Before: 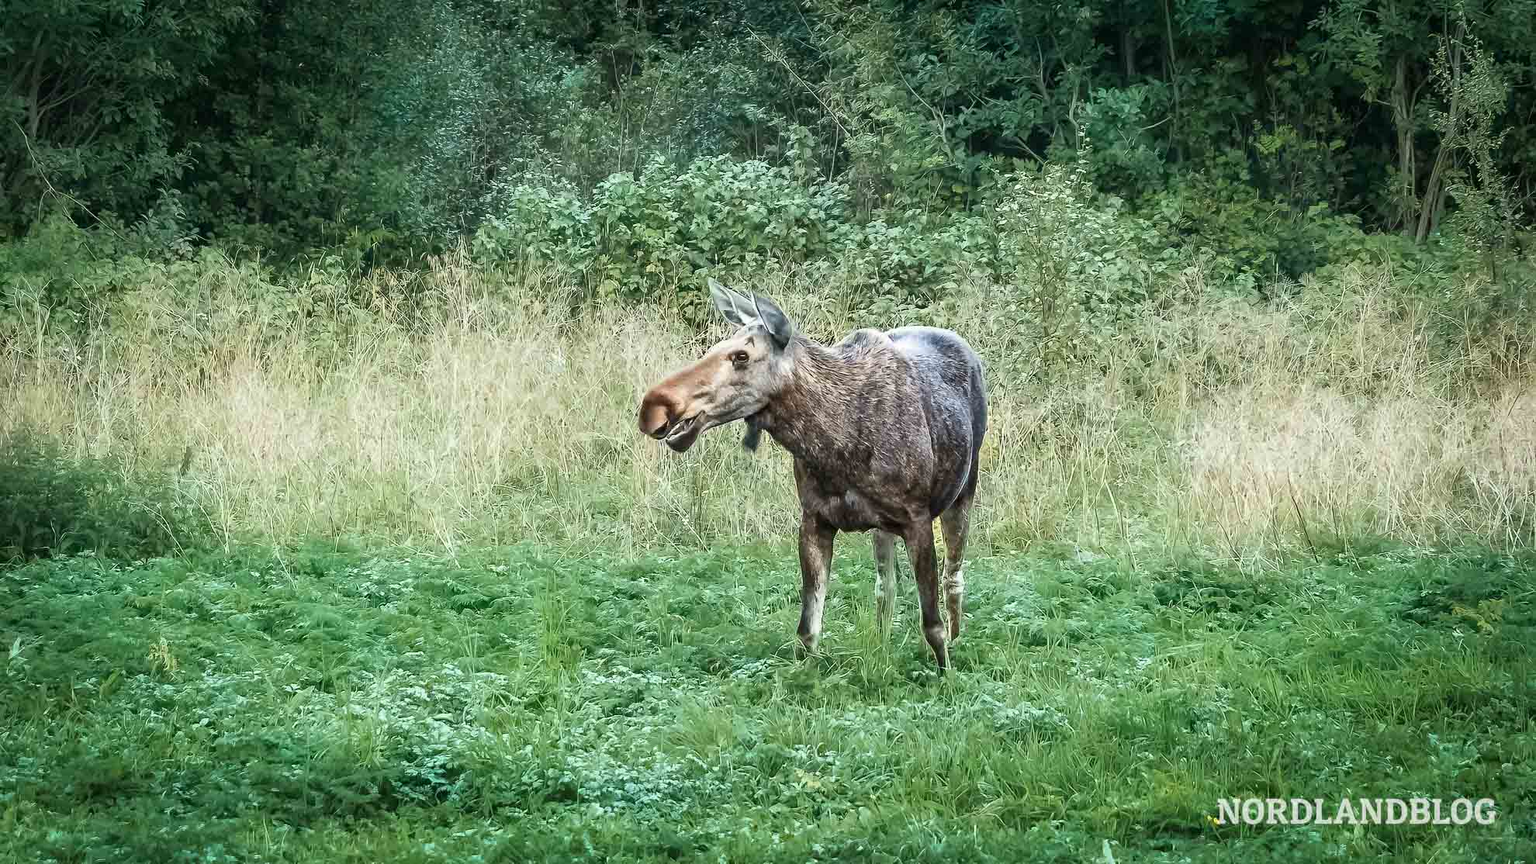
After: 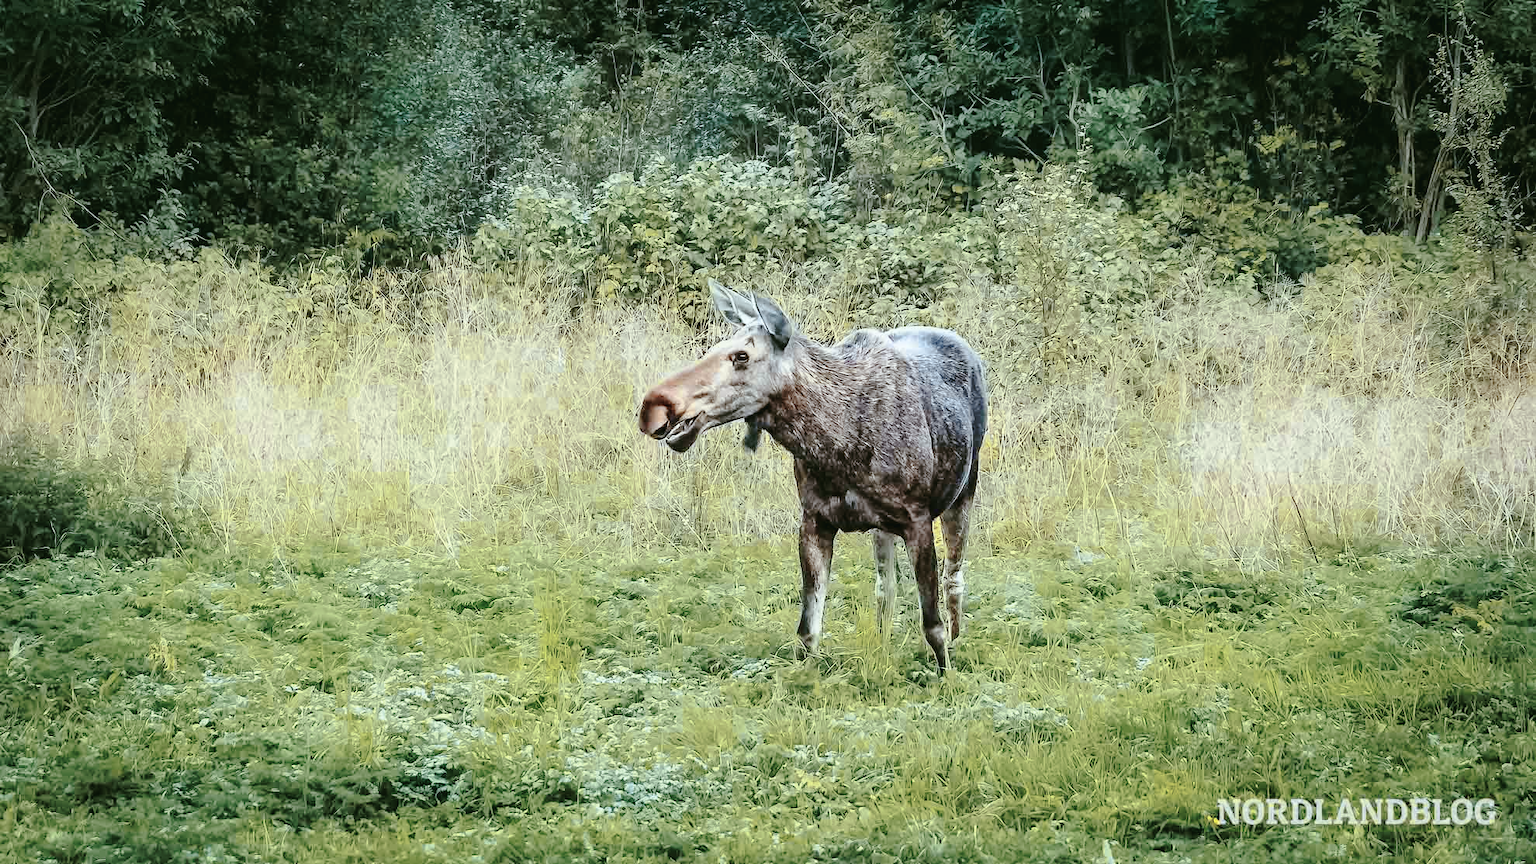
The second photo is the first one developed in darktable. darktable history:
tone curve: curves: ch0 [(0, 0) (0.003, 0.026) (0.011, 0.025) (0.025, 0.022) (0.044, 0.022) (0.069, 0.028) (0.1, 0.041) (0.136, 0.062) (0.177, 0.103) (0.224, 0.167) (0.277, 0.242) (0.335, 0.343) (0.399, 0.452) (0.468, 0.539) (0.543, 0.614) (0.623, 0.683) (0.709, 0.749) (0.801, 0.827) (0.898, 0.918) (1, 1)], preserve colors none
color look up table: target L [95.96, 93.66, 92.68, 94.19, 92.25, 77.95, 70.13, 70.73, 67.74, 54.73, 49.91, 12.57, 200.18, 85.93, 74.48, 77, 72.94, 62.02, 54.99, 53.82, 43.66, 35.16, 30.74, 13.75, 14.81, 6.376, 82.62, 67.51, 68.1, 48.27, 54.09, 53.24, 52.3, 33.05, 49.12, 15.8, 34.44, 29.78, 17.54, 12.57, 13.17, 3.767, 91.86, 76.59, 76.82, 57.11, 57.13, 40.66, 38.11], target a [-16.3, -12.72, -19.73, -12.94, -21.84, -28.38, -3.297, -8.718, -27.92, -24.31, -10.85, -10.46, 0, 3.955, 27.32, 10.33, 31.36, 53.46, 72.64, 72.25, 17.42, 41.55, 22.88, 26.9, 6.16, -8.443, 2.177, 42.97, 35.09, 17.22, 17, 79.45, 79.76, 5.895, 72.92, 31.08, 40.94, 6.002, 26.7, 31.01, 18.64, 30.27, -19.76, -20.84, -22.11, -7.52, -19.52, -8.928, -6.73], target b [72.86, -2.862, 65.97, 71.65, 66.75, 7.325, 5.091, 44.29, 47.45, 30.2, 28.4, 10.84, 0, 18.73, 18.29, 59.76, 62.32, 19.17, 39.67, 28.36, 26.11, 34.08, 5.33, 23.48, 13.64, 10.39, -8.195, -11.11, -1.51, -29.95, -6.49, 23.99, 23.37, -43.22, 30.43, -38.57, 10.08, -7.322, -40.35, -36.83, -30.99, -26.41, -4.821, -21.08, -18.08, -32.33, -26.15, -4.608, -26.73], num patches 49
